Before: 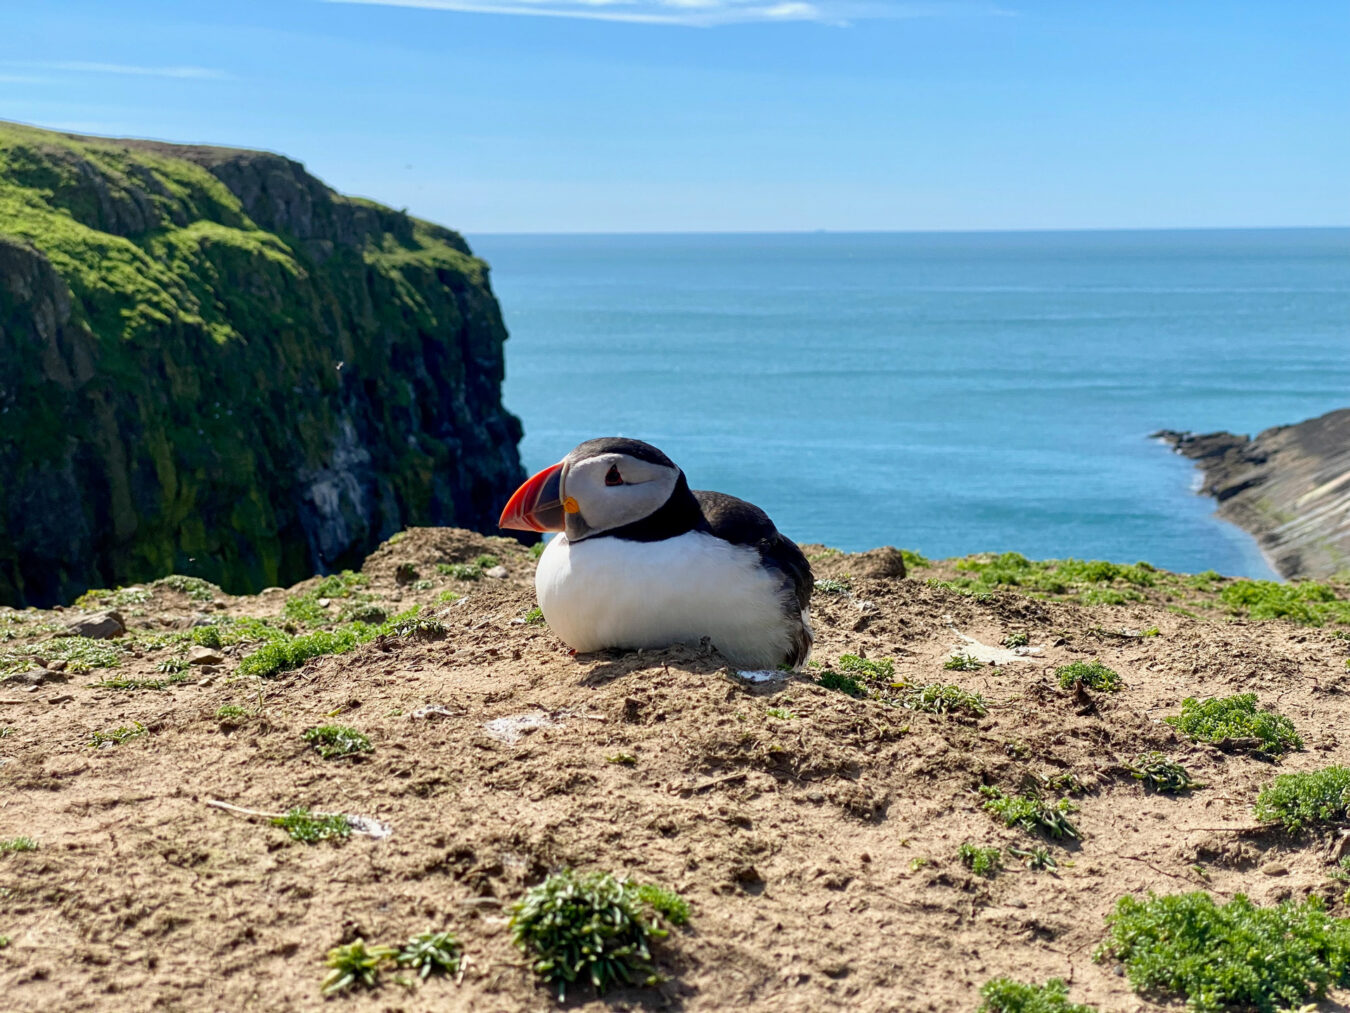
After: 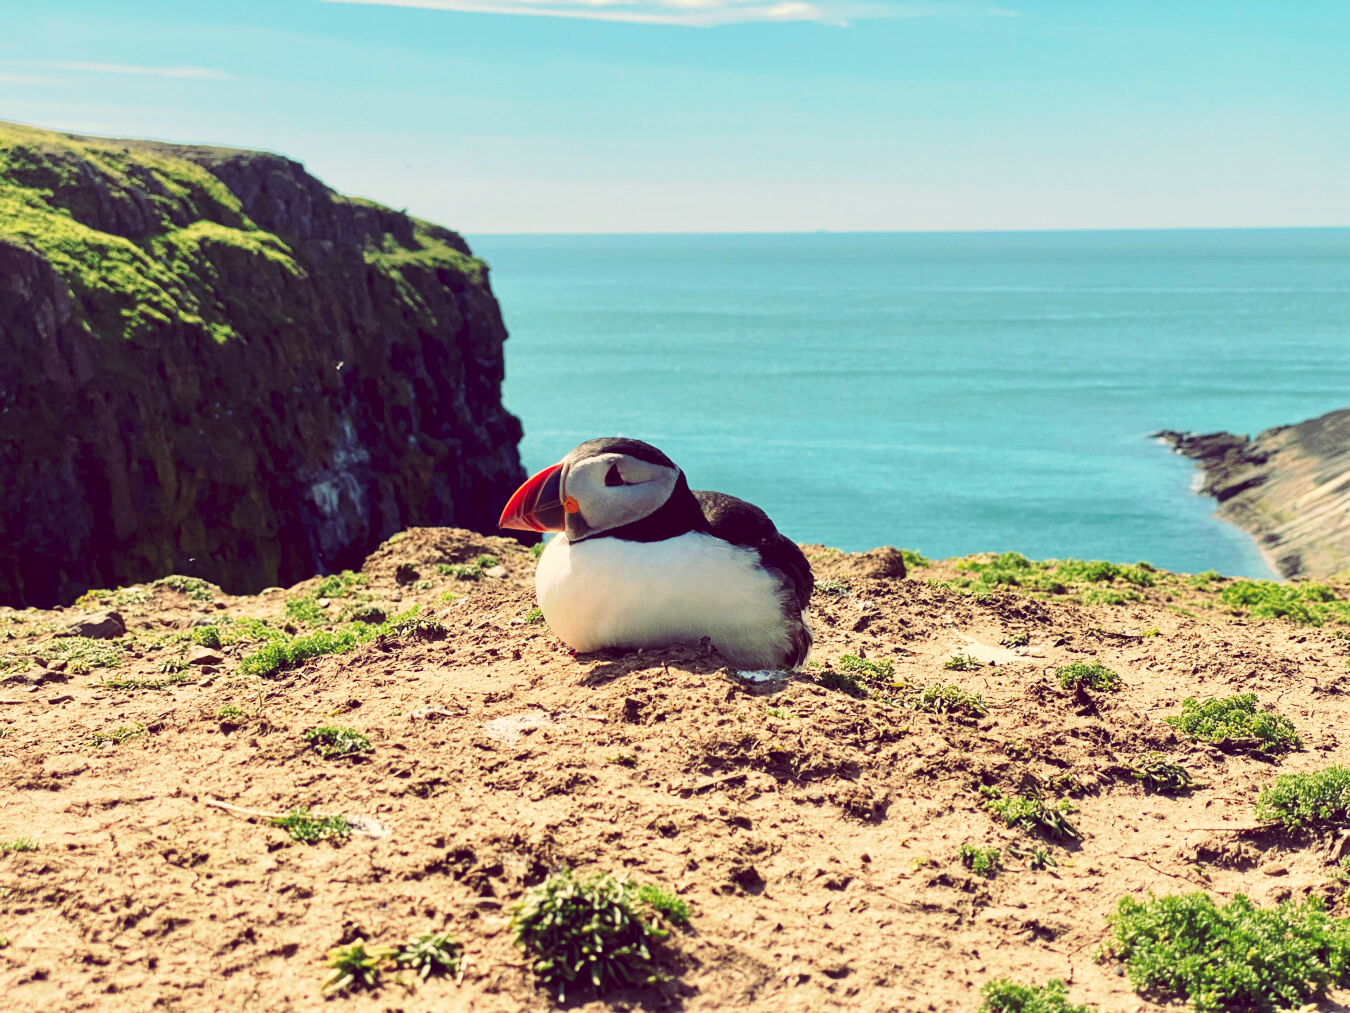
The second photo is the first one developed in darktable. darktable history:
tone curve: curves: ch0 [(0, 0) (0.003, 0.045) (0.011, 0.054) (0.025, 0.069) (0.044, 0.083) (0.069, 0.101) (0.1, 0.119) (0.136, 0.146) (0.177, 0.177) (0.224, 0.221) (0.277, 0.277) (0.335, 0.362) (0.399, 0.452) (0.468, 0.571) (0.543, 0.666) (0.623, 0.758) (0.709, 0.853) (0.801, 0.896) (0.898, 0.945) (1, 1)], preserve colors none
color look up table: target L [92.5, 91, 90.29, 79.96, 71.04, 66.71, 68.05, 58.79, 49.31, 43.96, 42.12, 32.78, 12.34, 200.57, 88.29, 71.6, 72.49, 62.34, 61.1, 53.73, 50.71, 49.28, 52.95, 43.83, 42.45, 26.52, 21.28, 85, 71.12, 69.9, 61.69, 53.64, 51.18, 49.41, 45.72, 36.92, 35.2, 35.63, 33.63, 14.3, 7.145, 94.07, 83.99, 73.72, 69.75, 66.92, 55.26, 51.72, 40.26], target a [-19.21, -4.609, -12.5, -74.17, -72.32, -33.5, 0.436, -51.33, -20.97, -28.82, -7.277, -5.848, 23.31, 0, 2.078, 17.36, 15.64, 31.26, 24.07, 45.56, 56.92, 10.12, 4.462, 49.08, 54.11, 40.8, 33.21, 28.05, 4.083, 28.88, 30.83, 62.83, 60.73, -3.537, 63.17, 20.01, 4.026, 47.99, 33.79, 43.35, 37.26, 3.097, -53.07, -53.78, -8.319, -46.66, -11.96, -22.62, -17.67], target b [82.67, 41.16, 56.55, 26.03, 59.78, 22.31, 58.29, 45.87, 36.35, 26.14, 8.416, 21.48, -3.103, 0, 44.89, 59.24, 44.95, 26.61, 24.56, 46.05, 14.21, 38.28, 9.912, 32.86, 15.04, 12.15, -3.906, 1.051, -18.41, 11.49, -11.37, -33.91, -7.11, -13.75, -13.75, -55.77, -34.56, -34.94, -18.75, -51.14, -34.98, 26.55, 11.63, -8.968, 5.215, 6.354, -40.28, -14.19, -1.885], num patches 49
